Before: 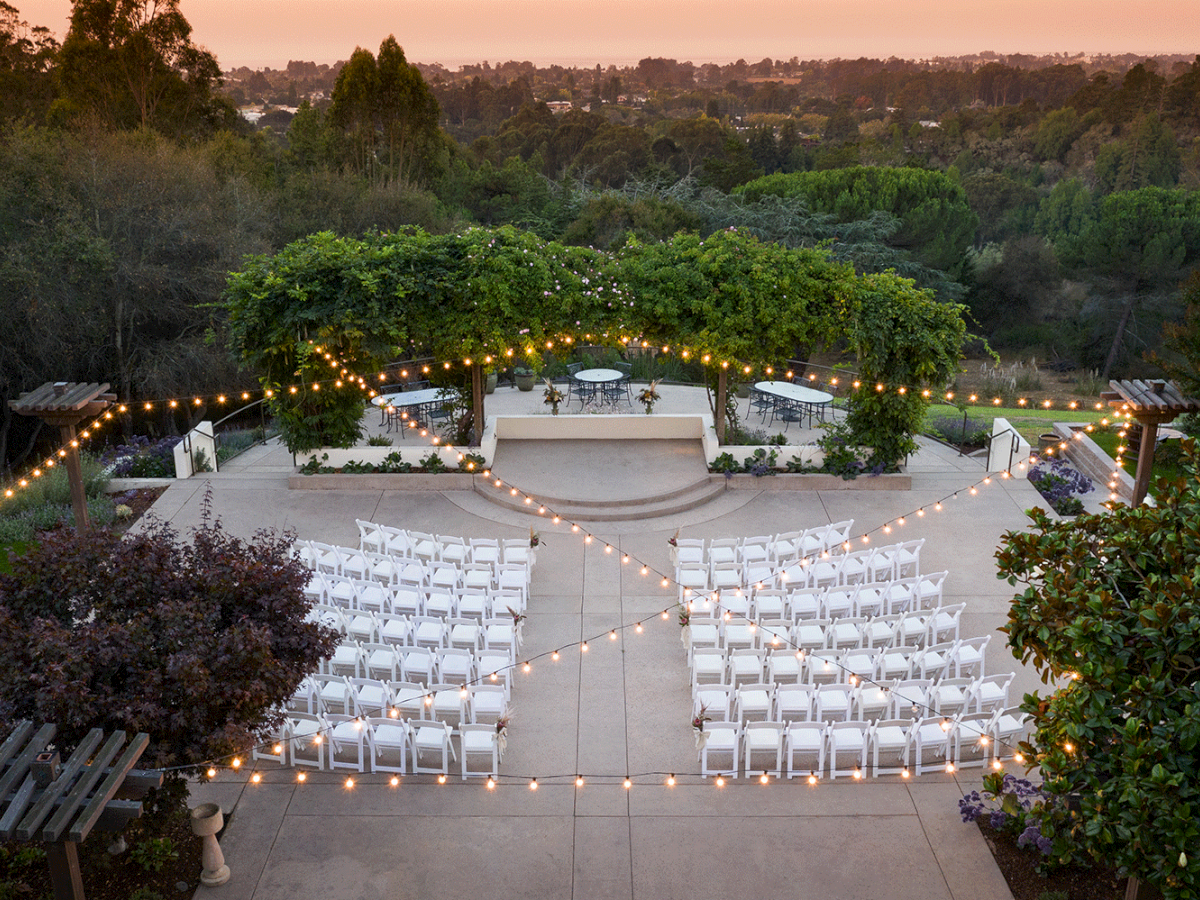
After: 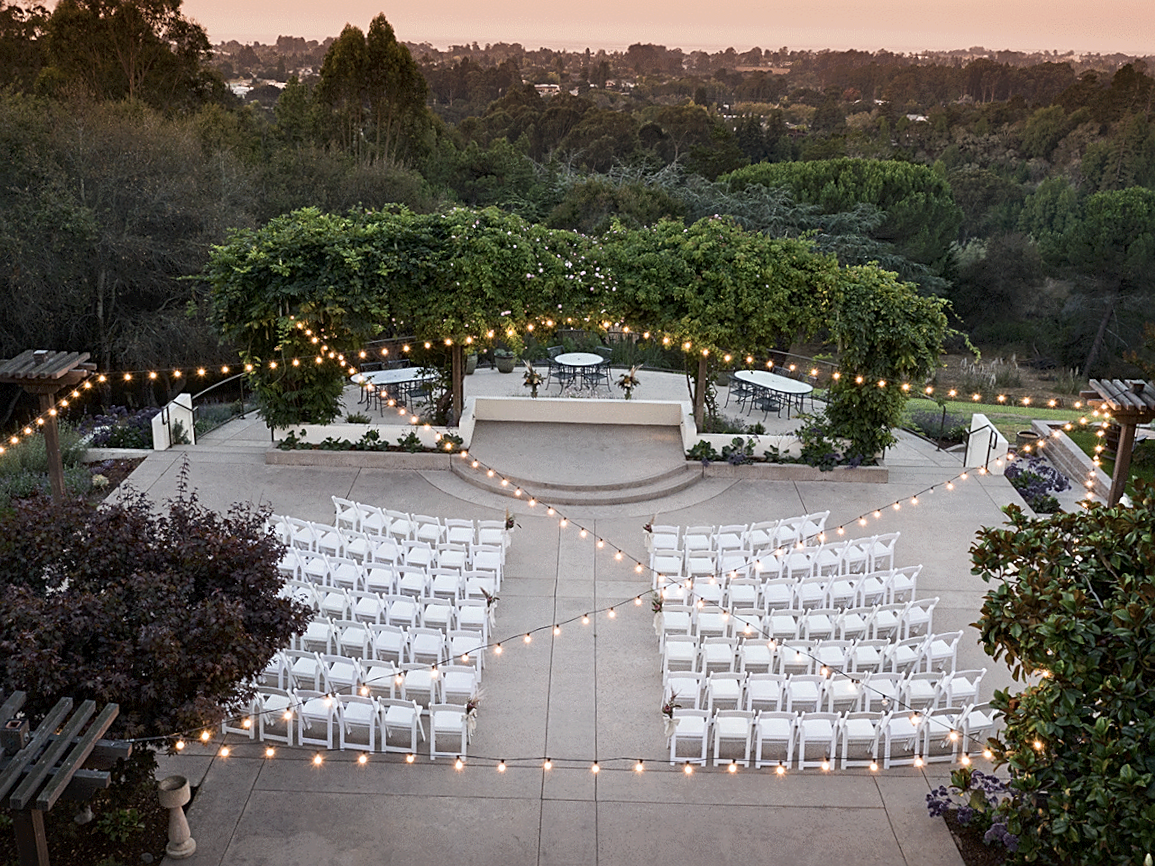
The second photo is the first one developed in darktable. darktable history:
crop and rotate: angle -1.69°
contrast brightness saturation: contrast 0.1, saturation -0.3
sharpen: on, module defaults
